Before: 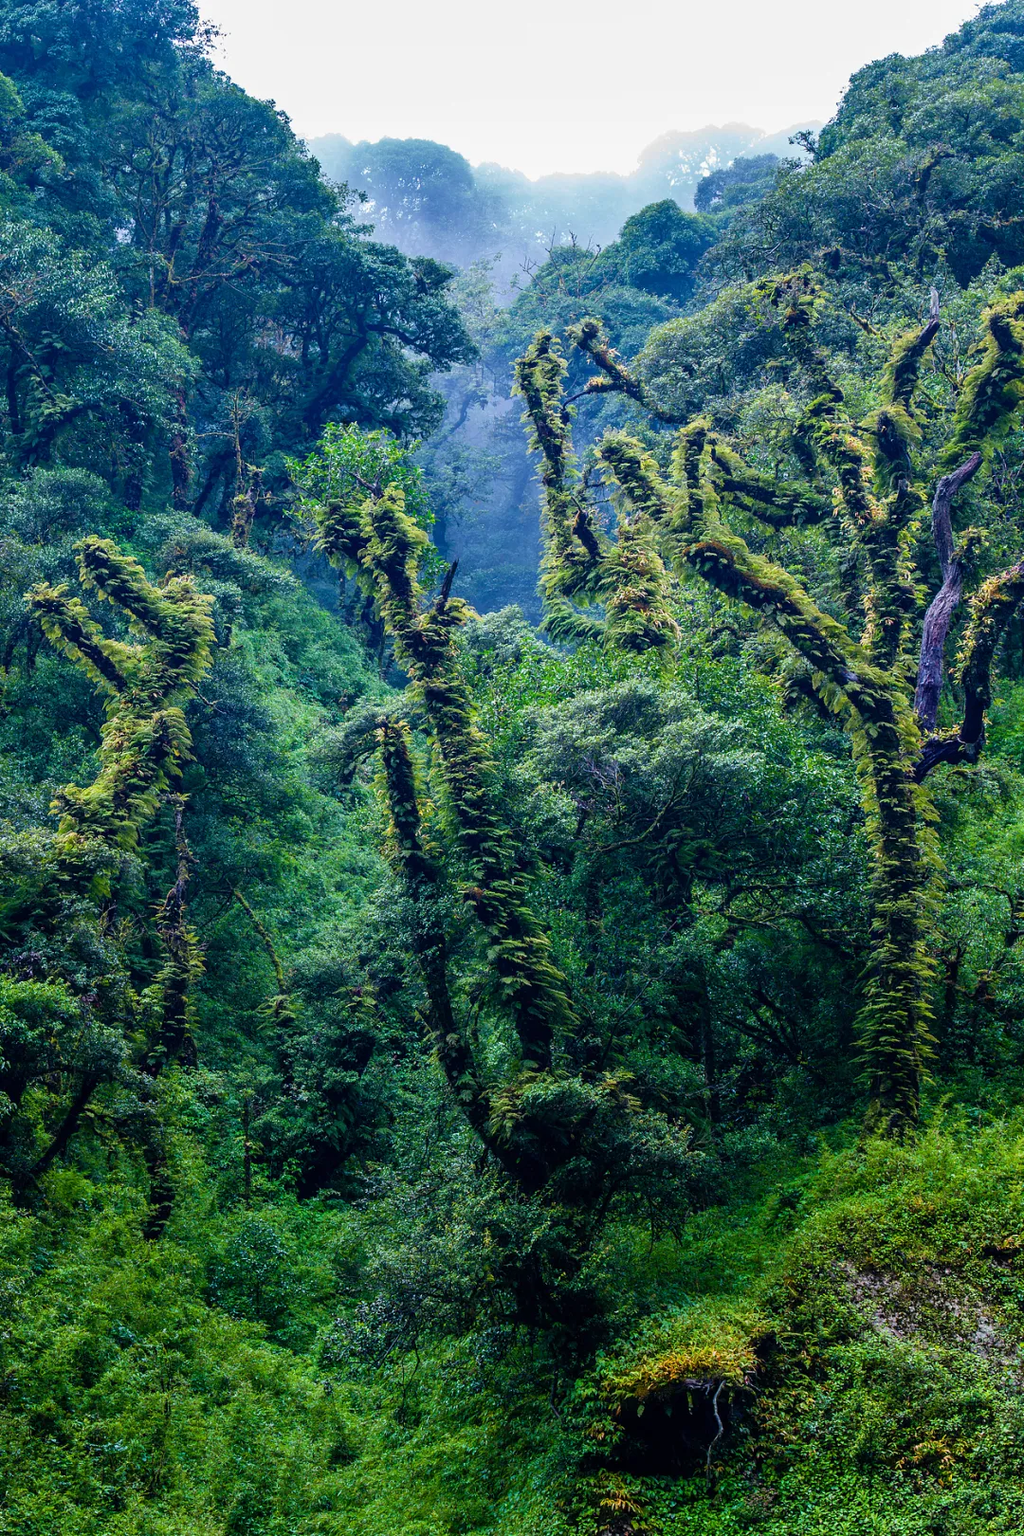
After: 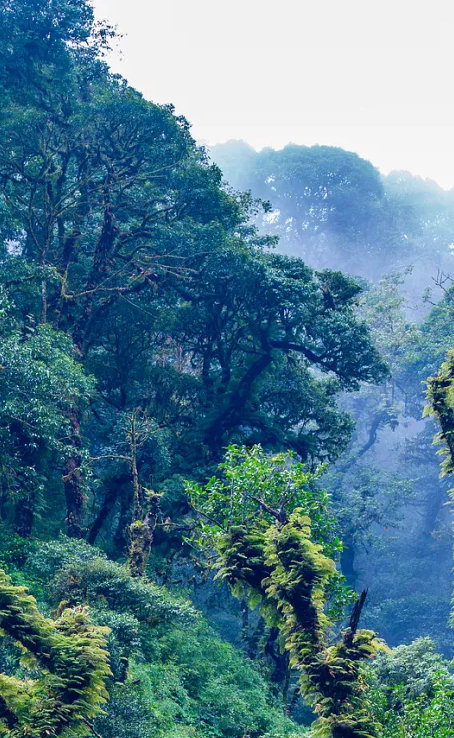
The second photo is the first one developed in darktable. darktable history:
crop and rotate: left 10.824%, top 0.12%, right 47.049%, bottom 54.297%
